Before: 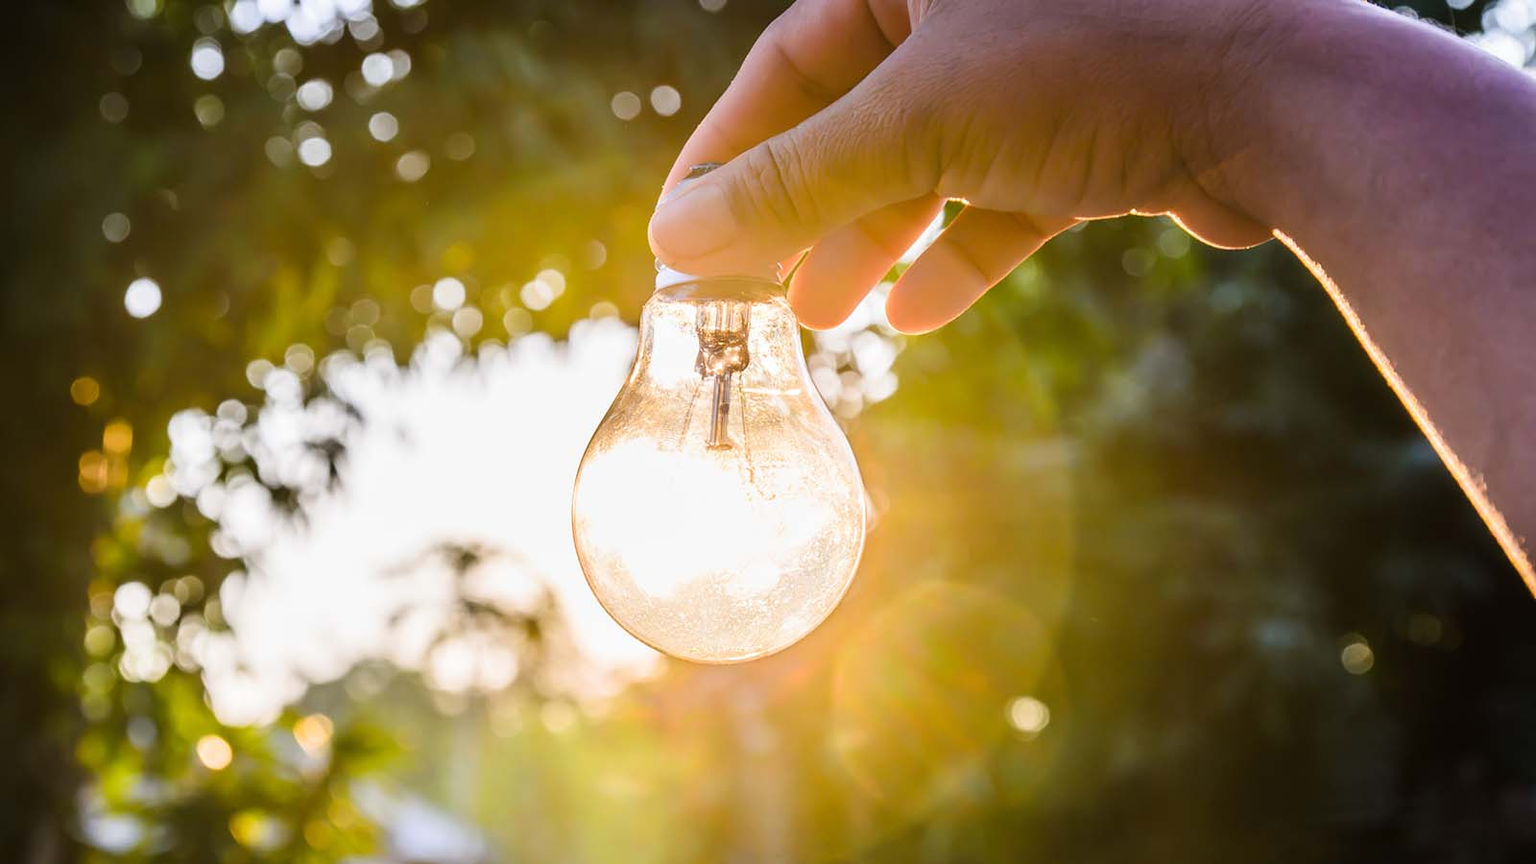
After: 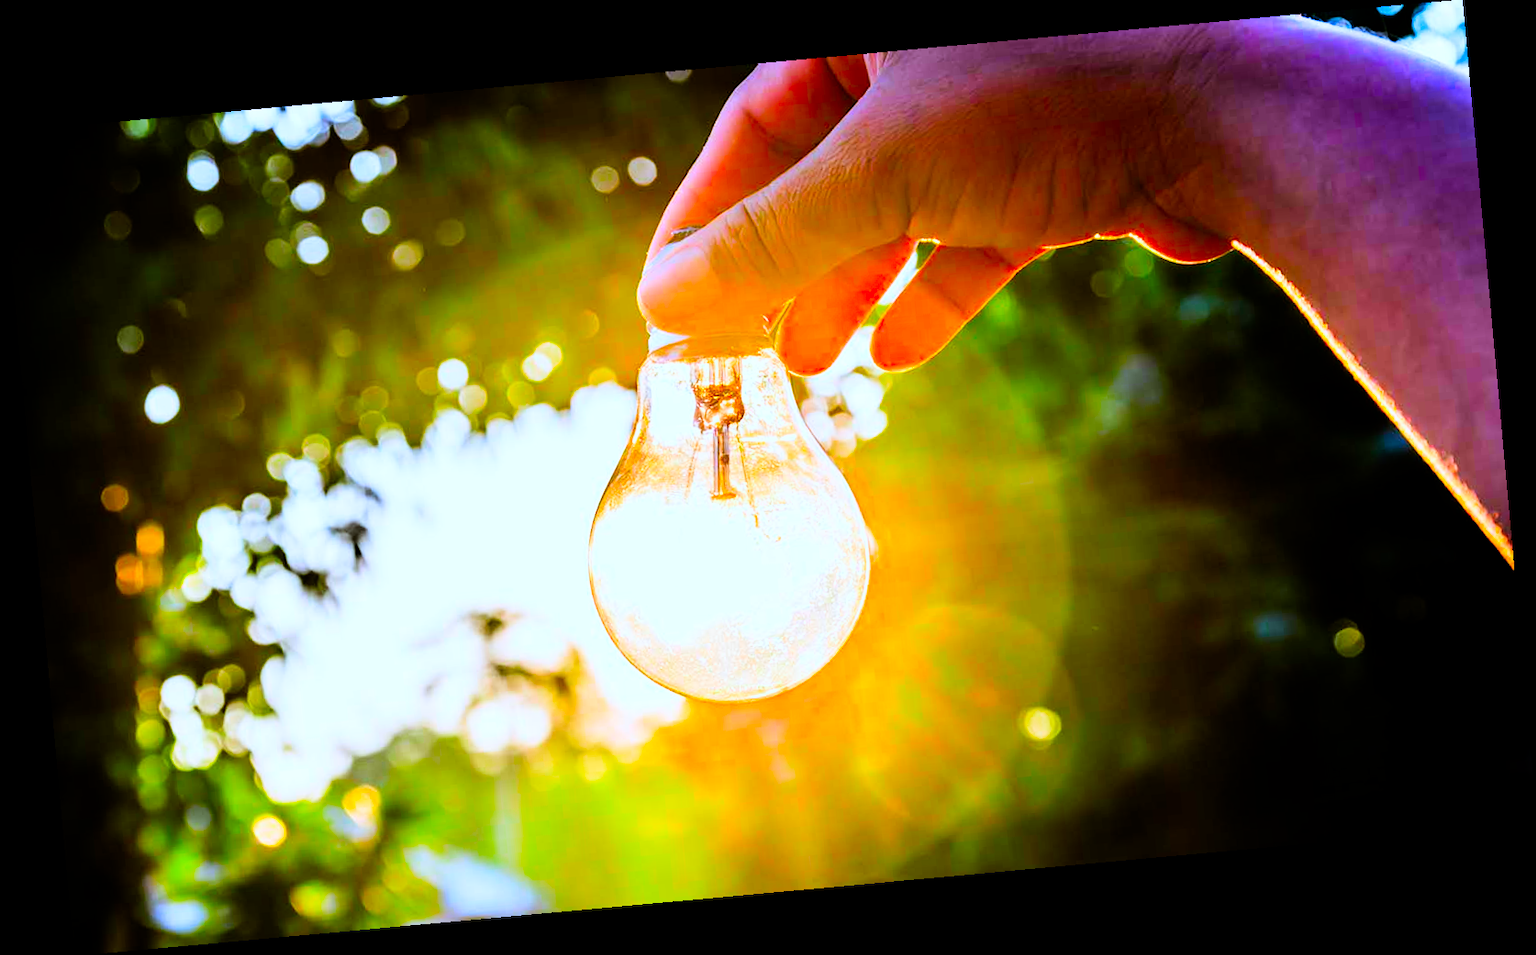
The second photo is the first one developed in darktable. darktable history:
rotate and perspective: rotation -5.2°, automatic cropping off
white balance: red 0.924, blue 1.095
color correction: saturation 3
levels: mode automatic, black 0.023%, white 99.97%, levels [0.062, 0.494, 0.925]
filmic rgb: black relative exposure -5 EV, white relative exposure 3.5 EV, hardness 3.19, contrast 1.5, highlights saturation mix -50%
